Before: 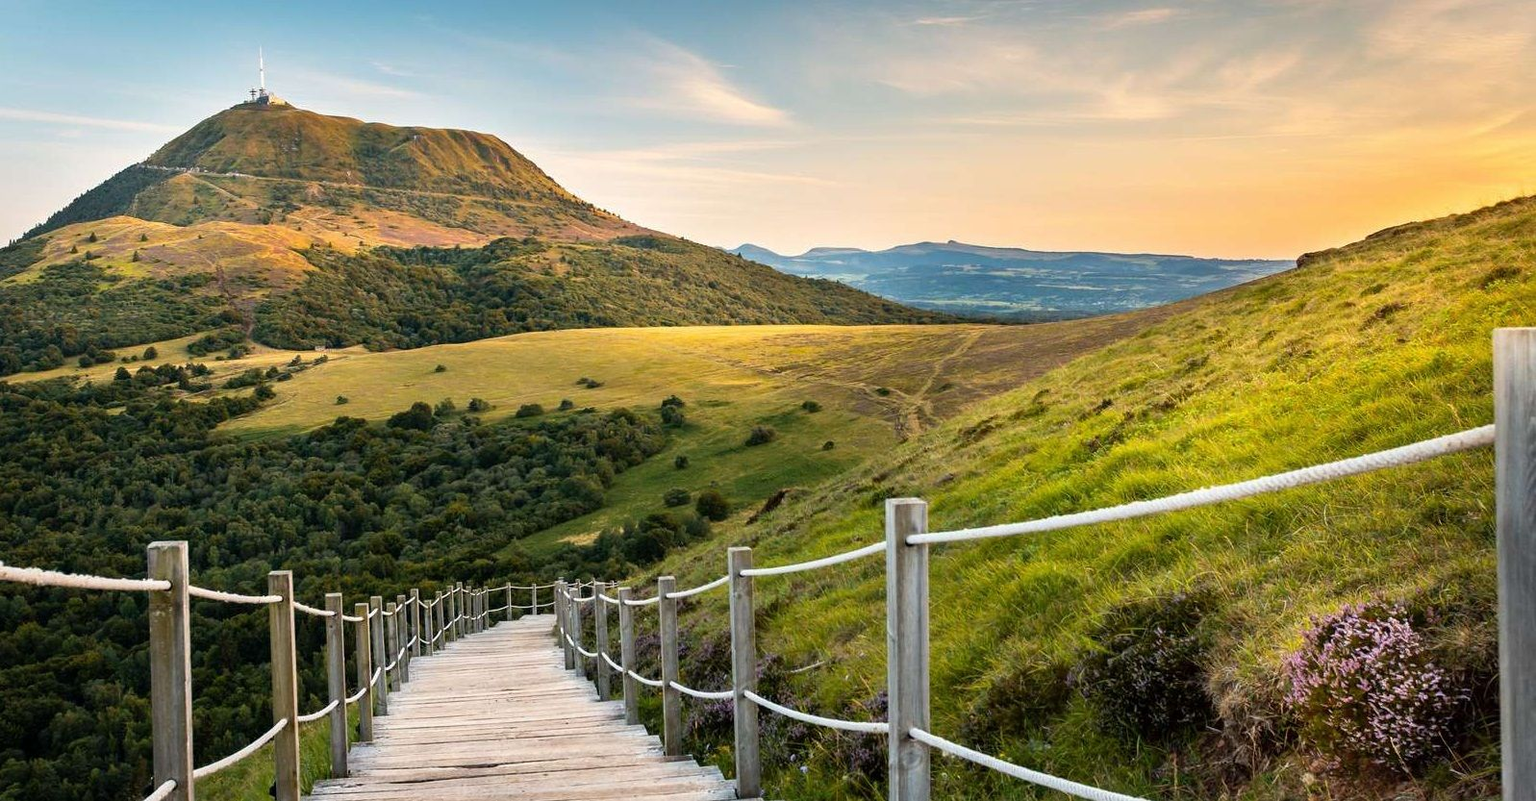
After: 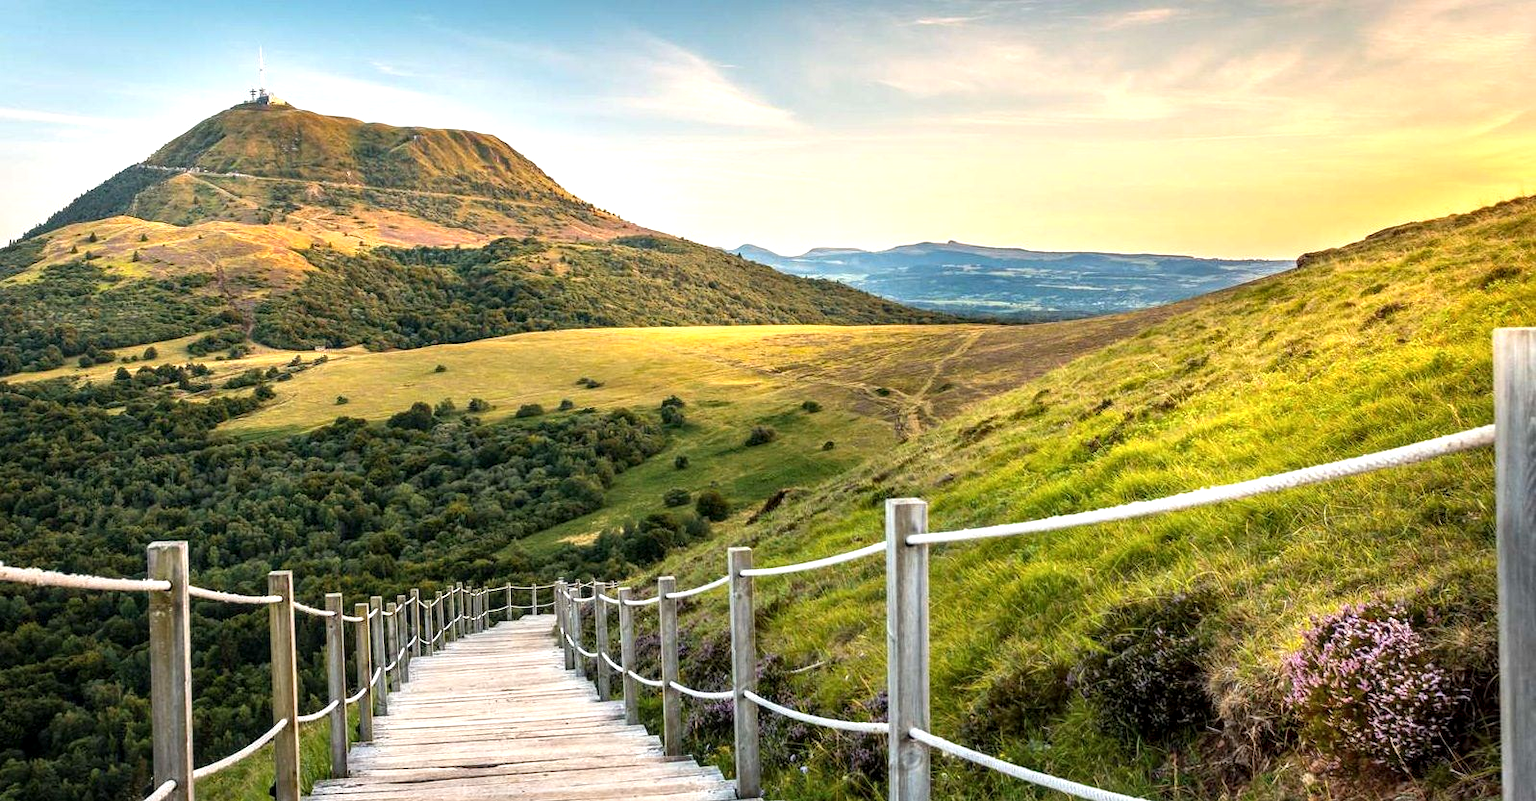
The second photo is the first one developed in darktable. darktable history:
local contrast: on, module defaults
exposure: black level correction 0, exposure 0.499 EV, compensate exposure bias true, compensate highlight preservation false
